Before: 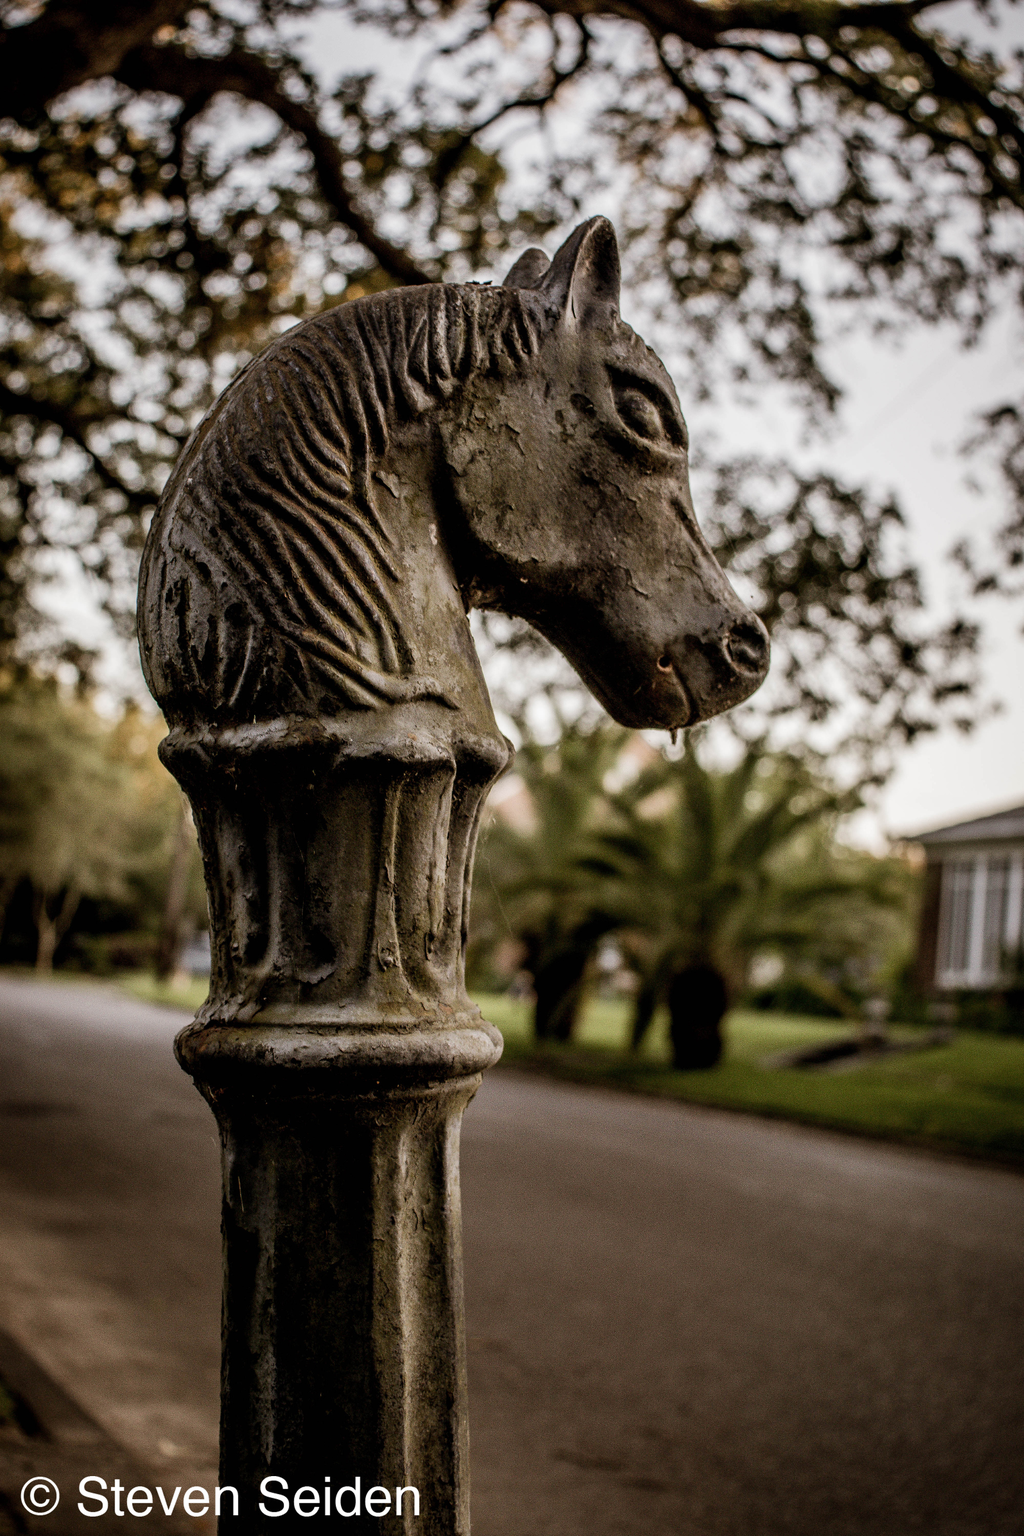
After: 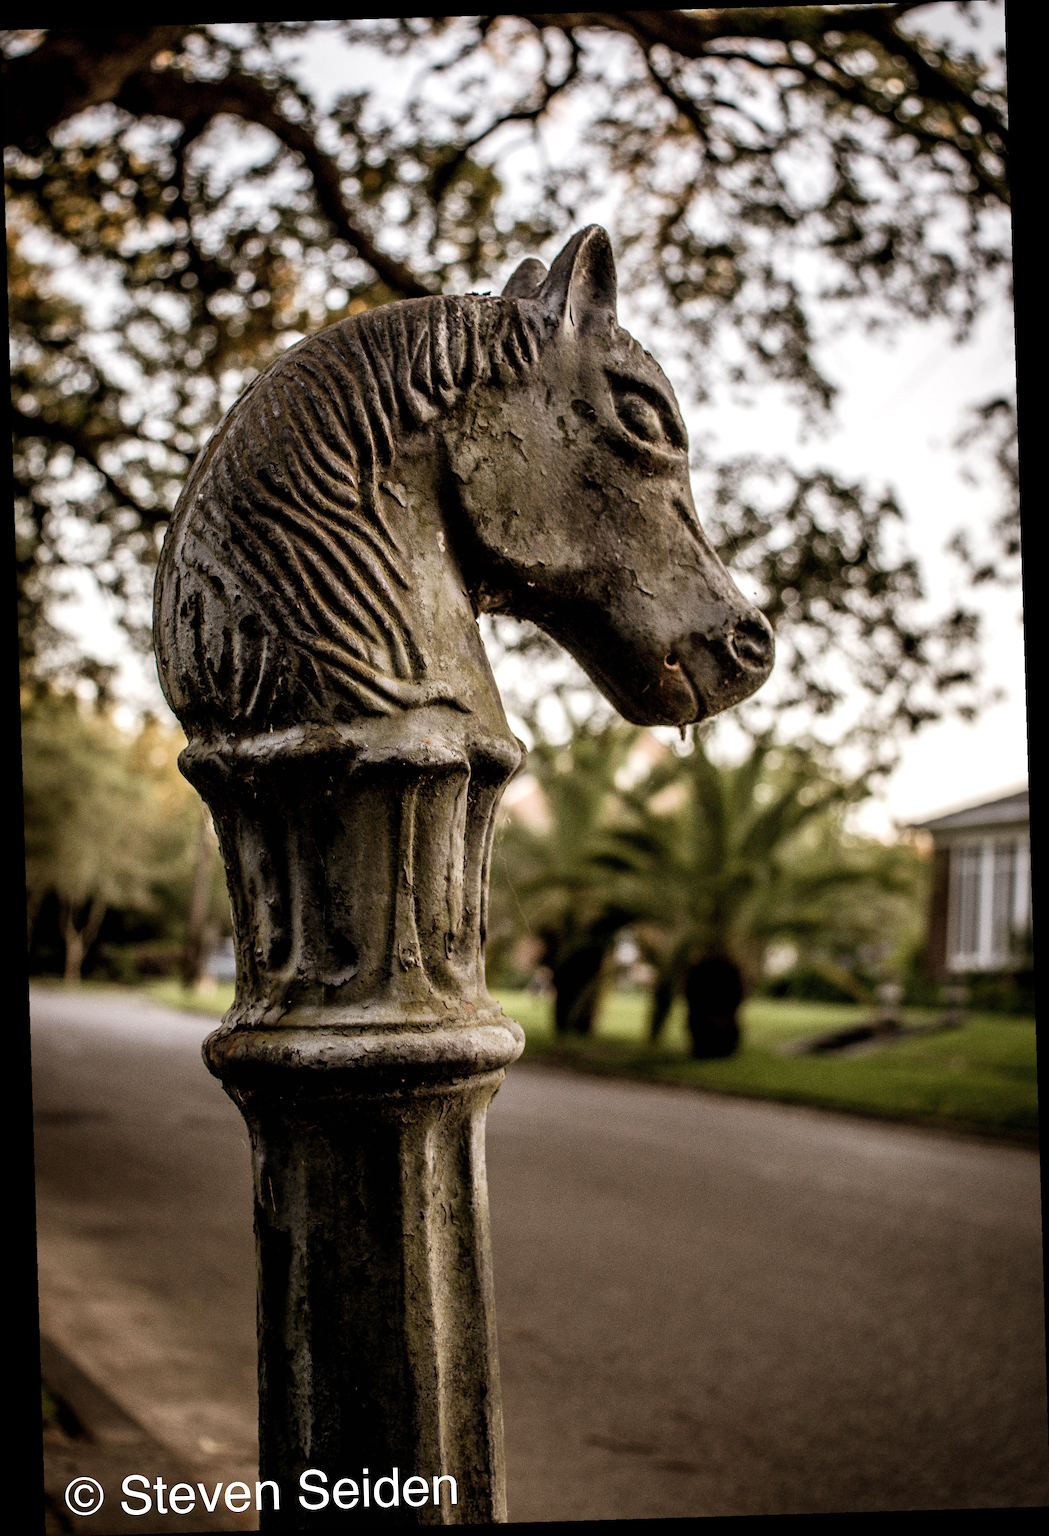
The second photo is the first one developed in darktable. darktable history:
rotate and perspective: rotation -1.75°, automatic cropping off
exposure: exposure 0.426 EV, compensate highlight preservation false
